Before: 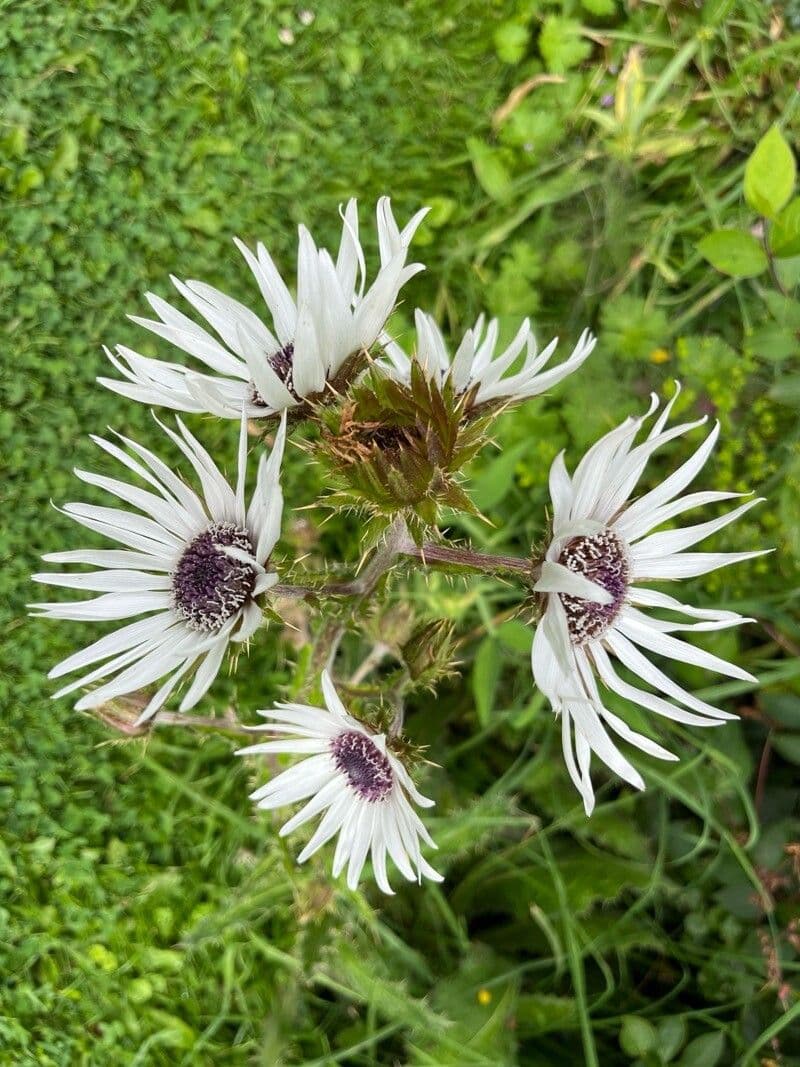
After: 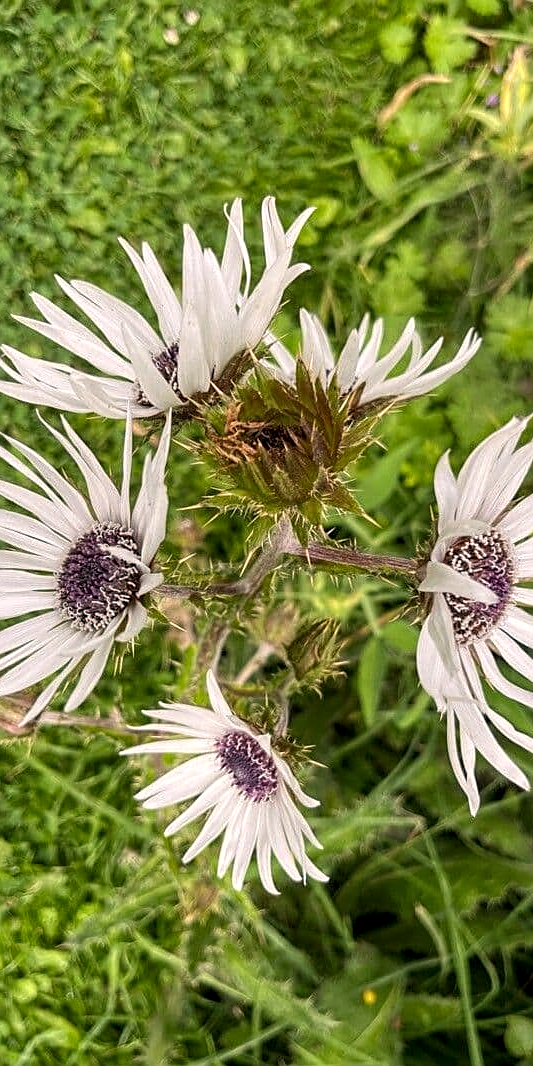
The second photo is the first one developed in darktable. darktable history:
color correction: highlights a* 7.4, highlights b* 4.24
crop and rotate: left 14.414%, right 18.861%
sharpen: radius 1.928
local contrast: on, module defaults
